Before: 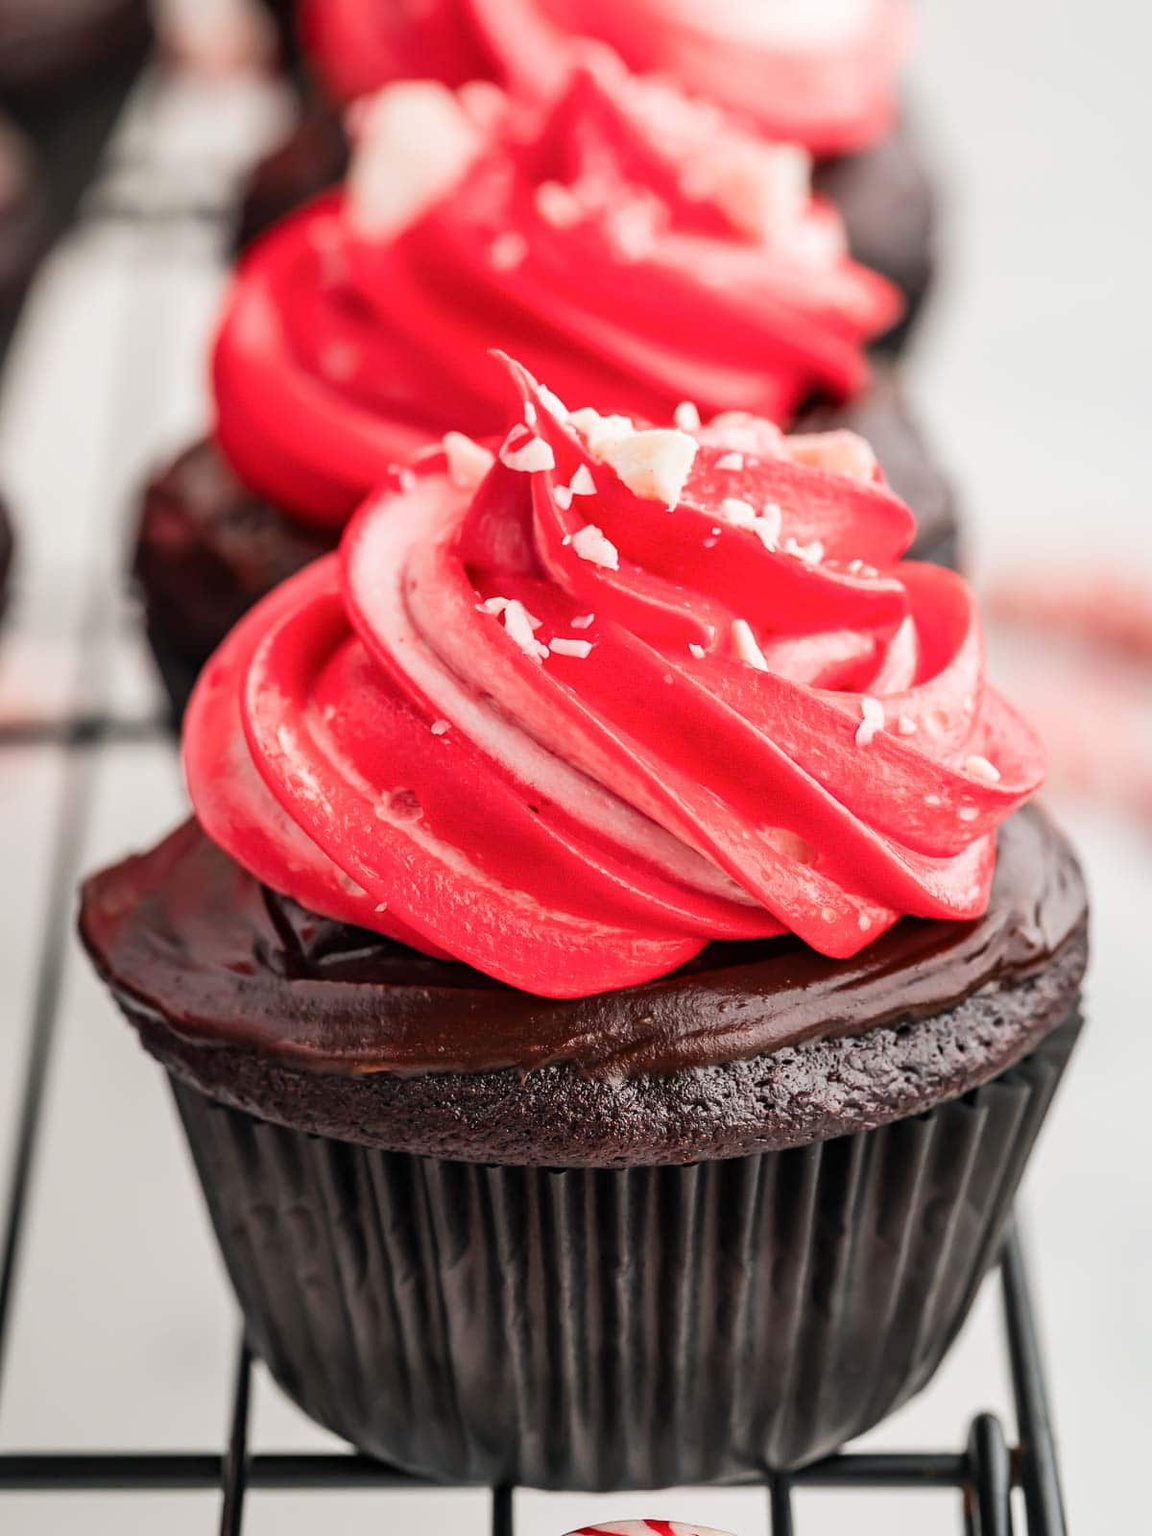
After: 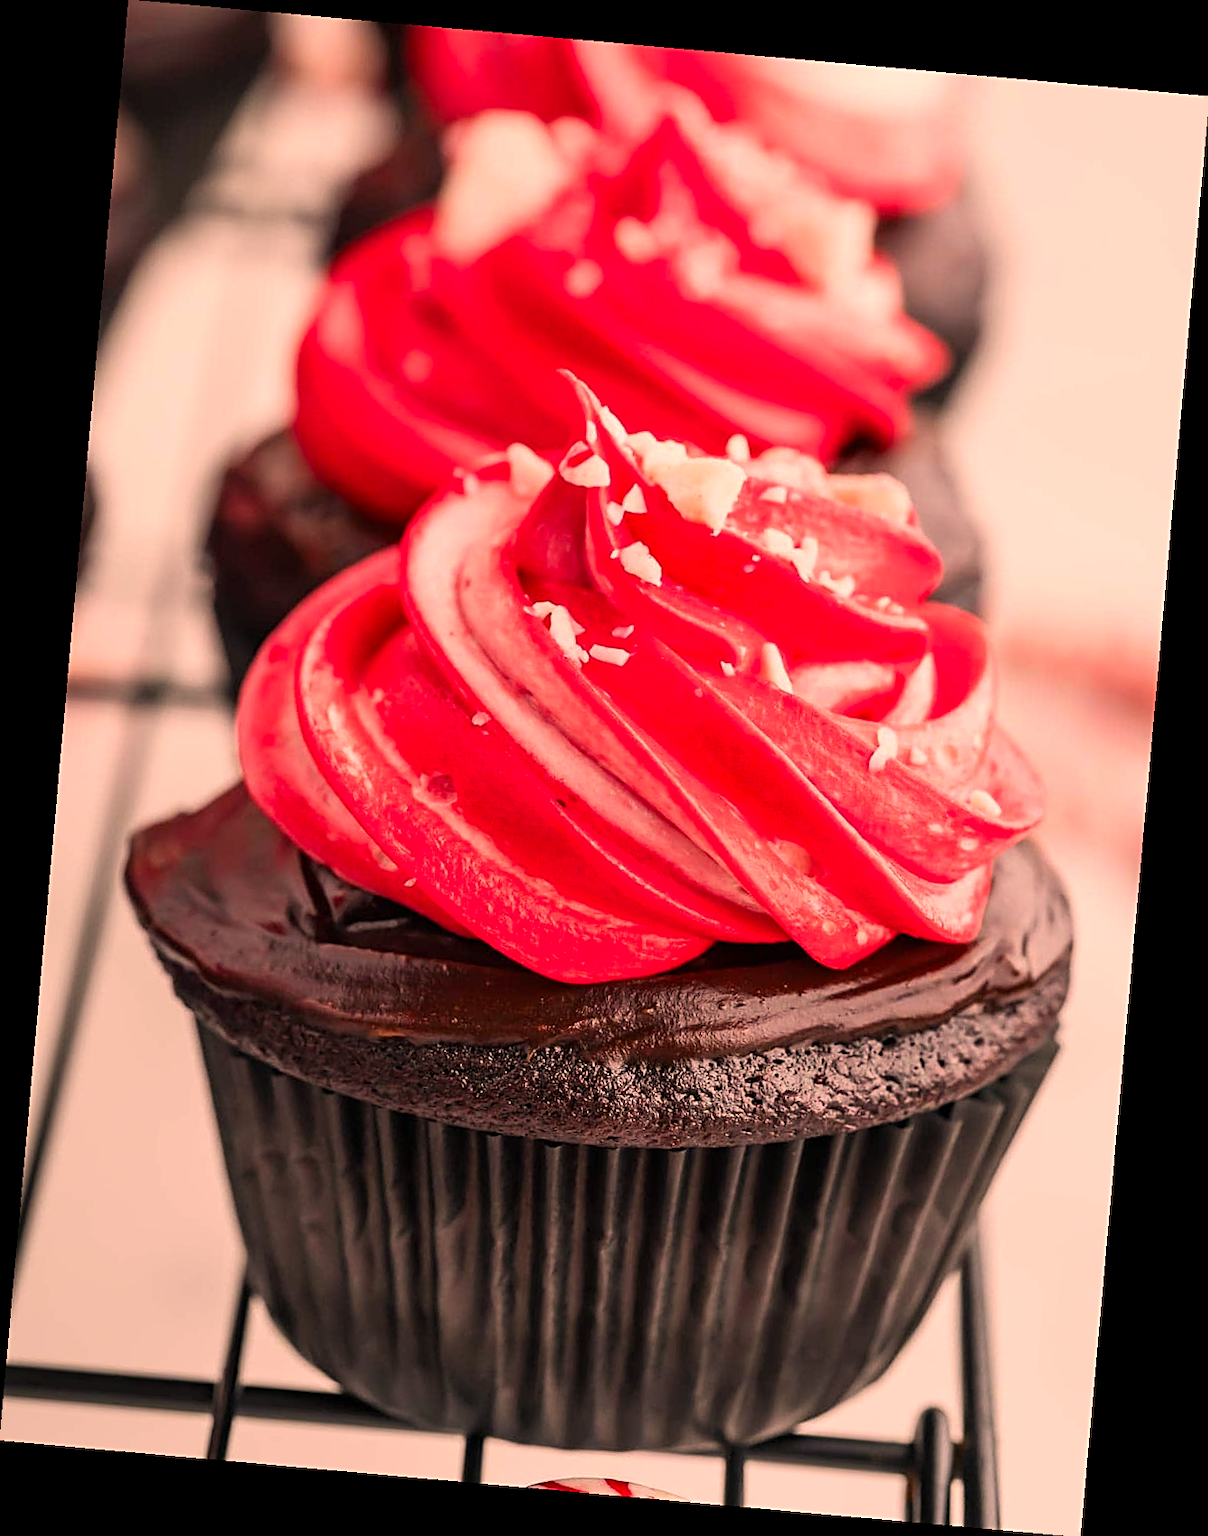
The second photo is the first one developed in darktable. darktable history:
sharpen: on, module defaults
color correction: highlights a* 21.16, highlights b* 19.61
rotate and perspective: rotation 5.12°, automatic cropping off
